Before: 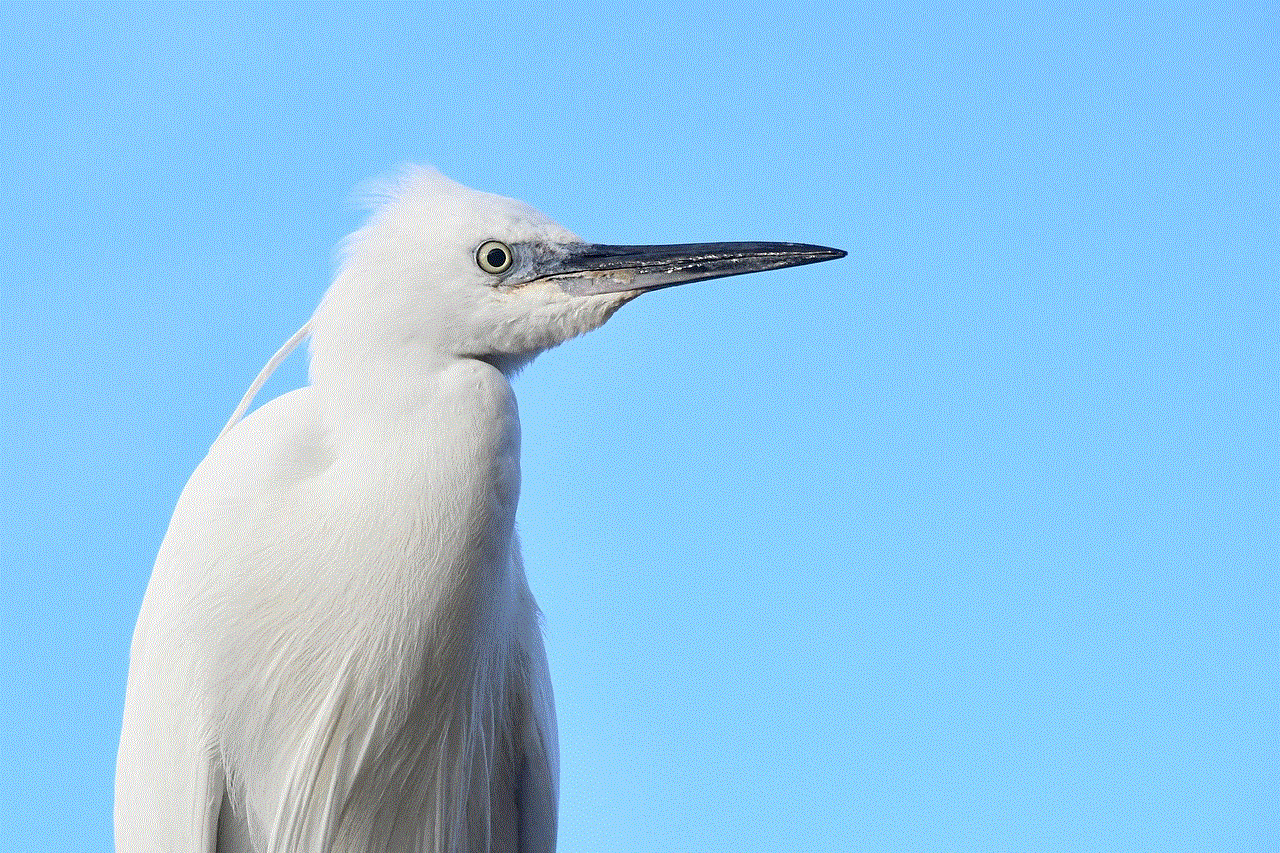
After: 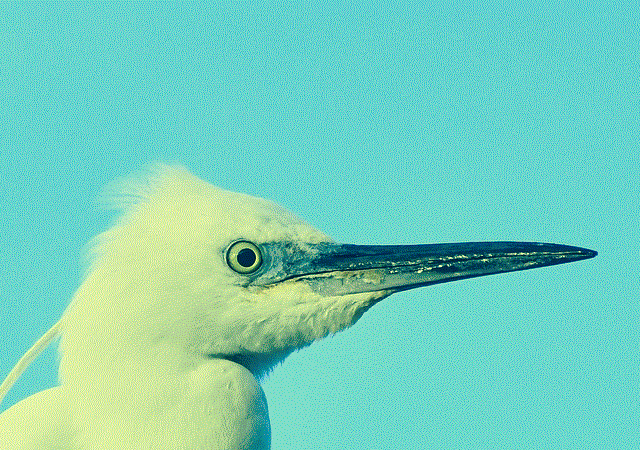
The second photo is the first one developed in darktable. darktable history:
crop: left 19.549%, right 30.238%, bottom 46.746%
color correction: highlights a* -15.39, highlights b* 39.53, shadows a* -39.58, shadows b* -26.8
